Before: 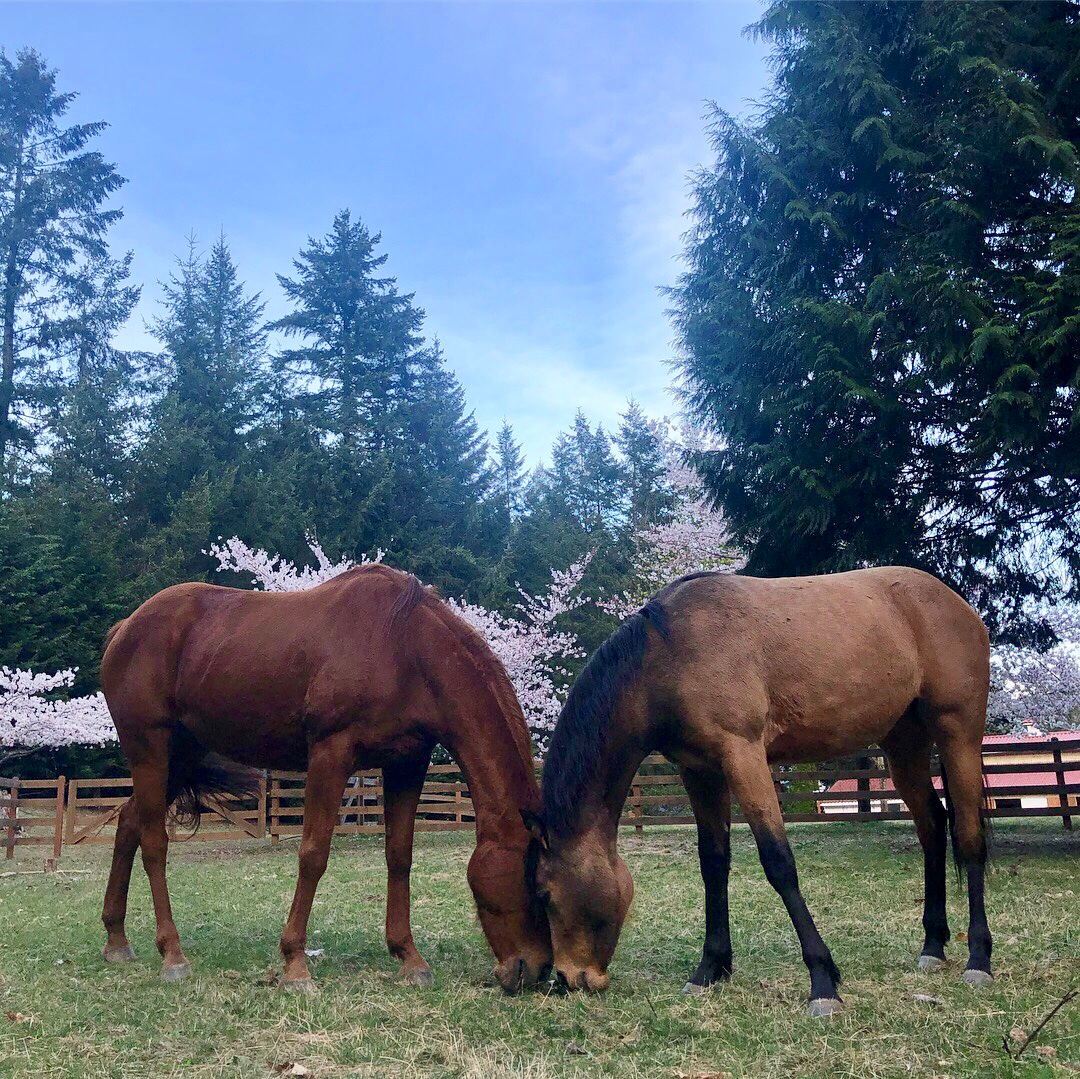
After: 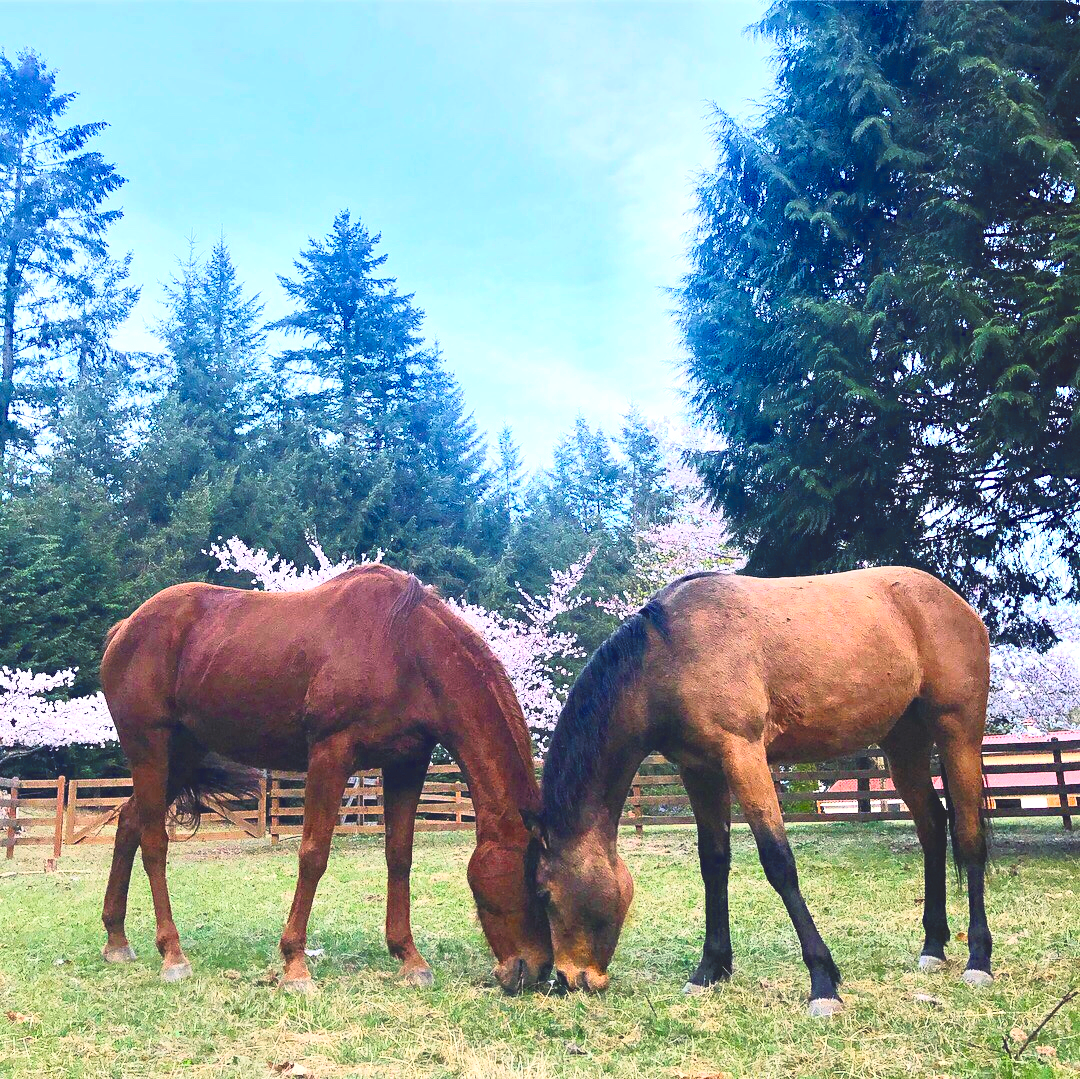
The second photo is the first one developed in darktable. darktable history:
color balance rgb: highlights gain › chroma 1.105%, highlights gain › hue 60.28°, global offset › luminance 1.997%, perceptual saturation grading › global saturation 19.957%, global vibrance 9.155%, contrast 15.449%, saturation formula JzAzBz (2021)
base curve: curves: ch0 [(0, 0) (0.088, 0.125) (0.176, 0.251) (0.354, 0.501) (0.613, 0.749) (1, 0.877)]
exposure: black level correction 0, exposure 0.889 EV, compensate exposure bias true, compensate highlight preservation false
